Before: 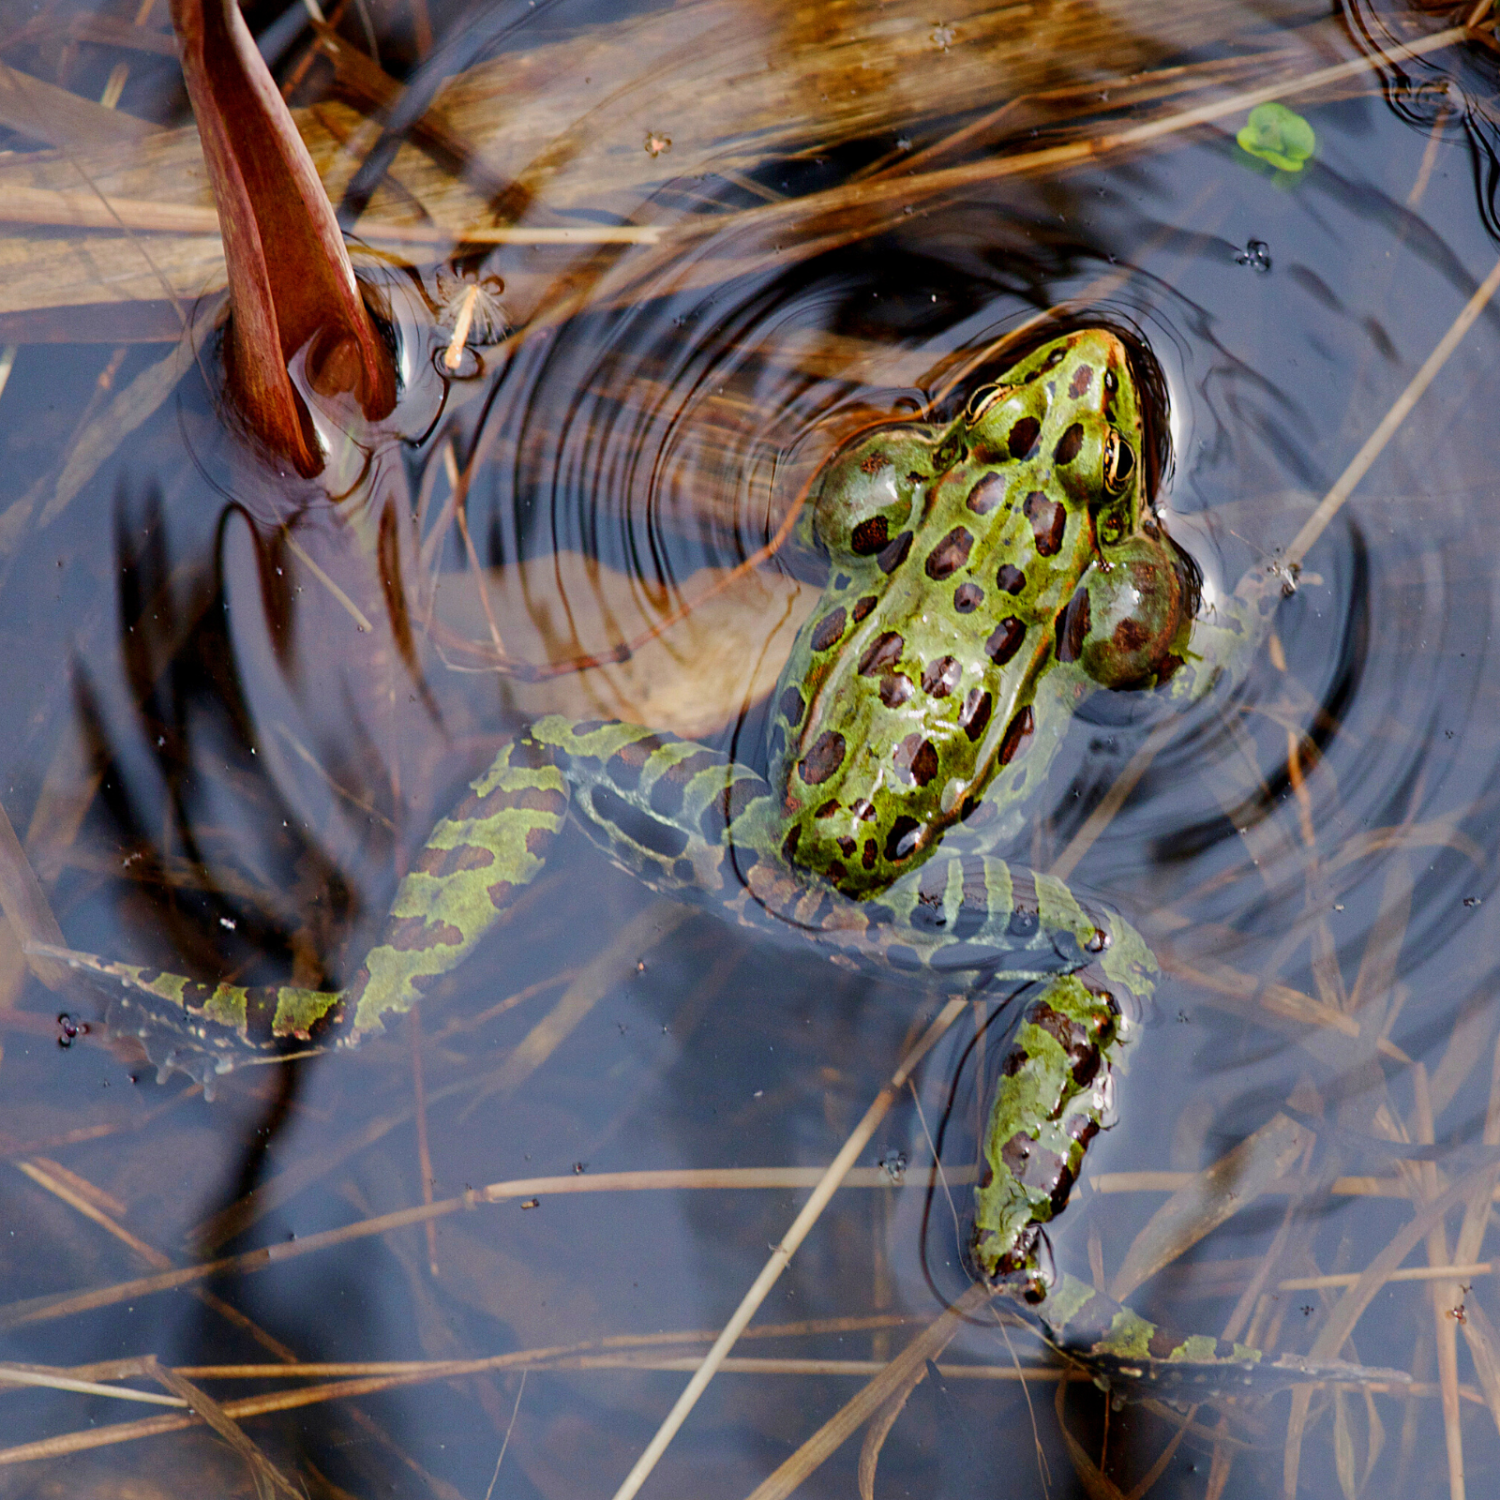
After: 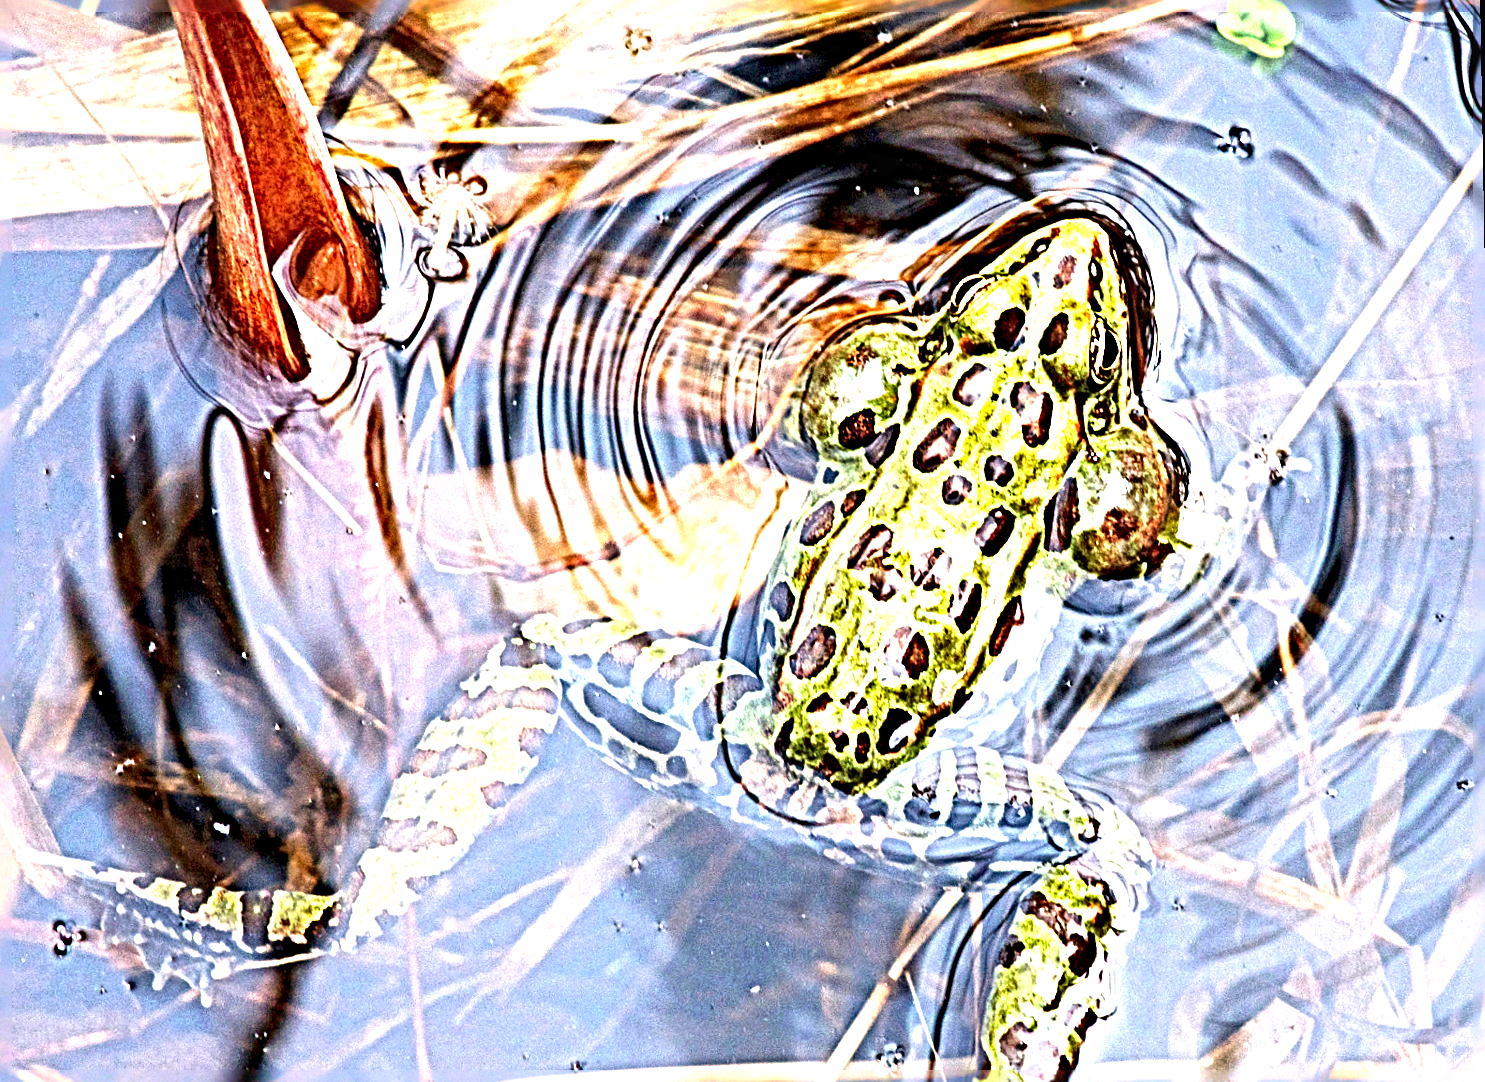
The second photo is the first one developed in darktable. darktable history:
exposure: black level correction 0, exposure 2.138 EV, compensate exposure bias true, compensate highlight preservation false
sharpen: radius 6.3, amount 1.8, threshold 0
crop: left 0.387%, top 5.469%, bottom 19.809%
rotate and perspective: rotation -1°, crop left 0.011, crop right 0.989, crop top 0.025, crop bottom 0.975
